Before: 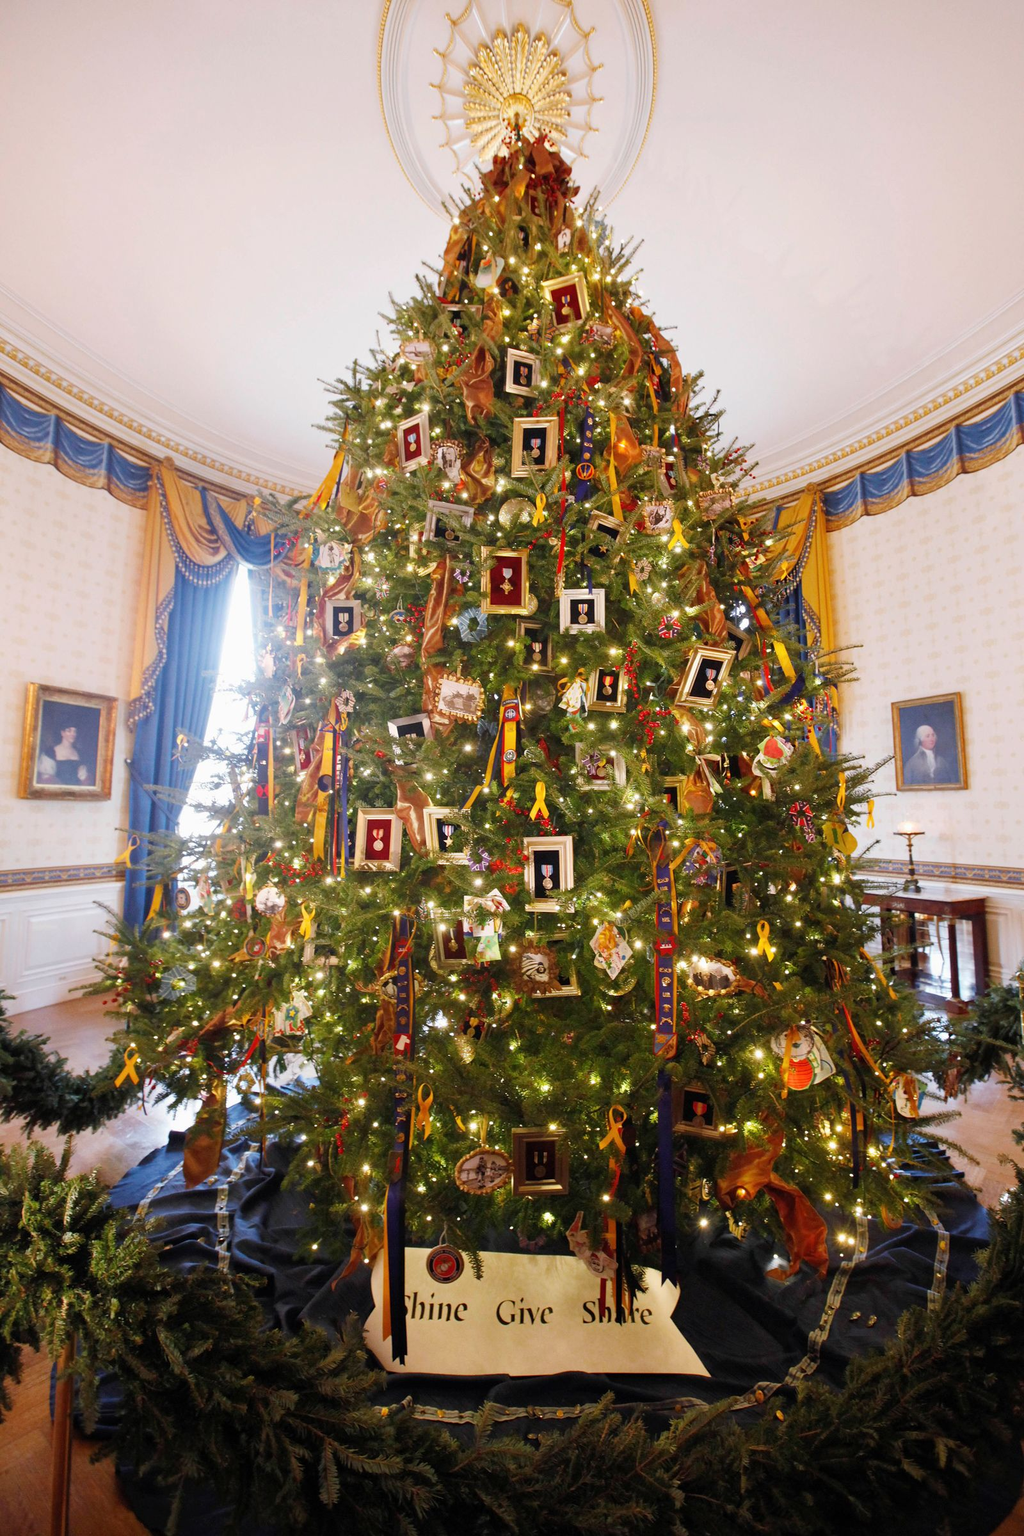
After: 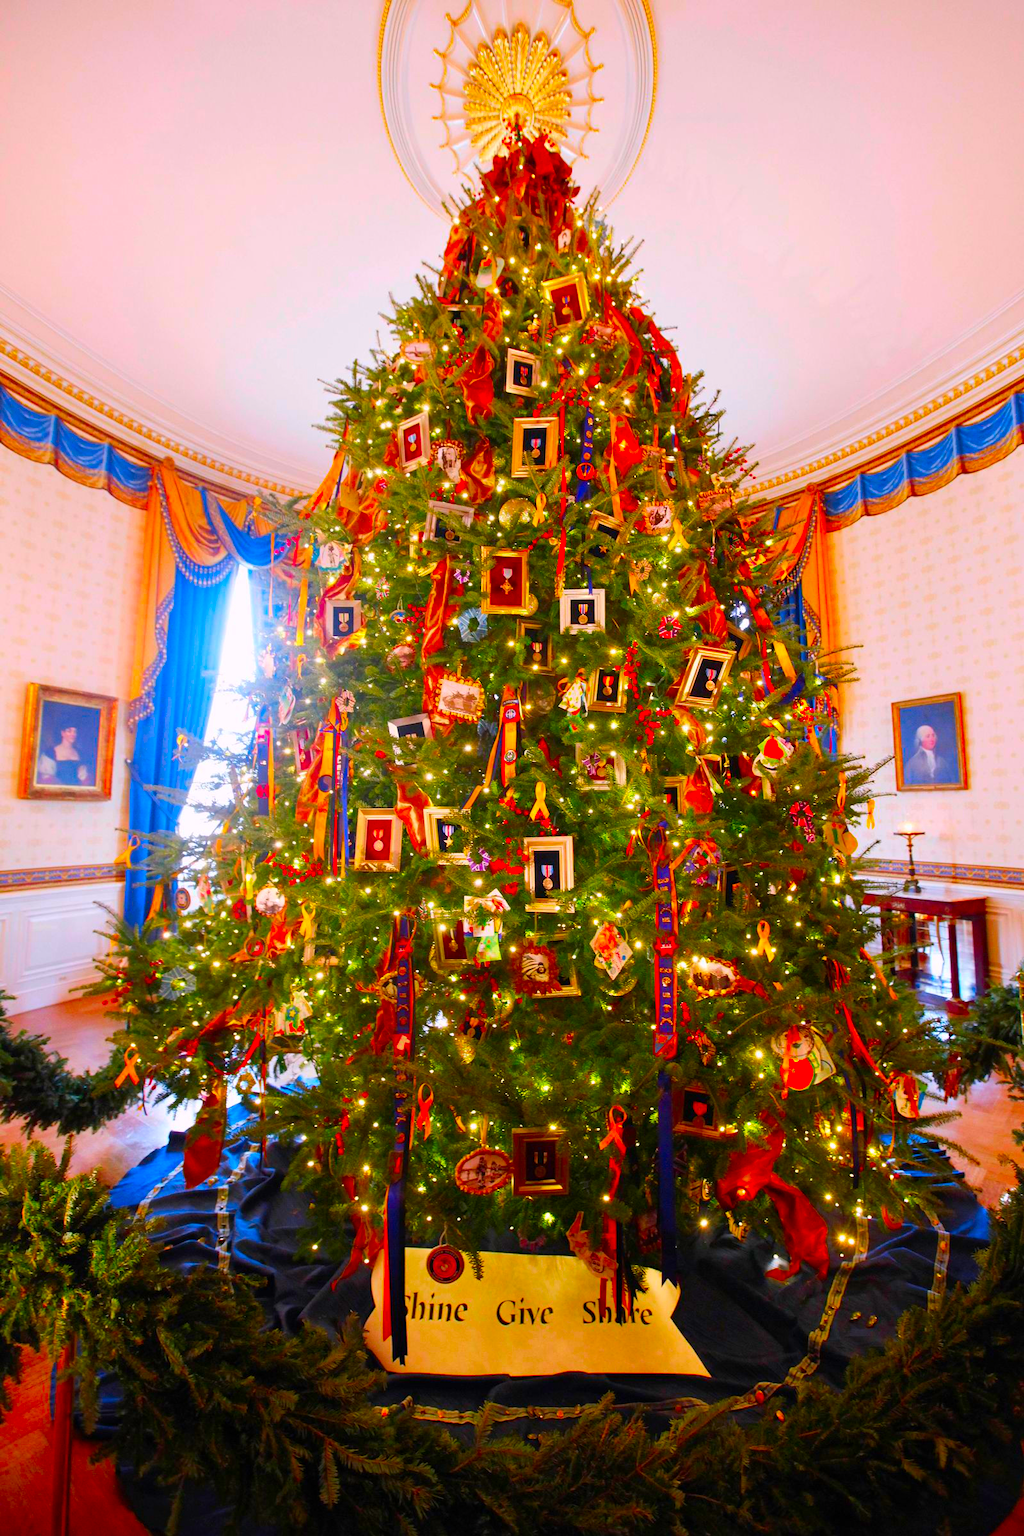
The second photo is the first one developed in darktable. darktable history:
color correction: highlights a* 1.54, highlights b* -1.69, saturation 2.48
